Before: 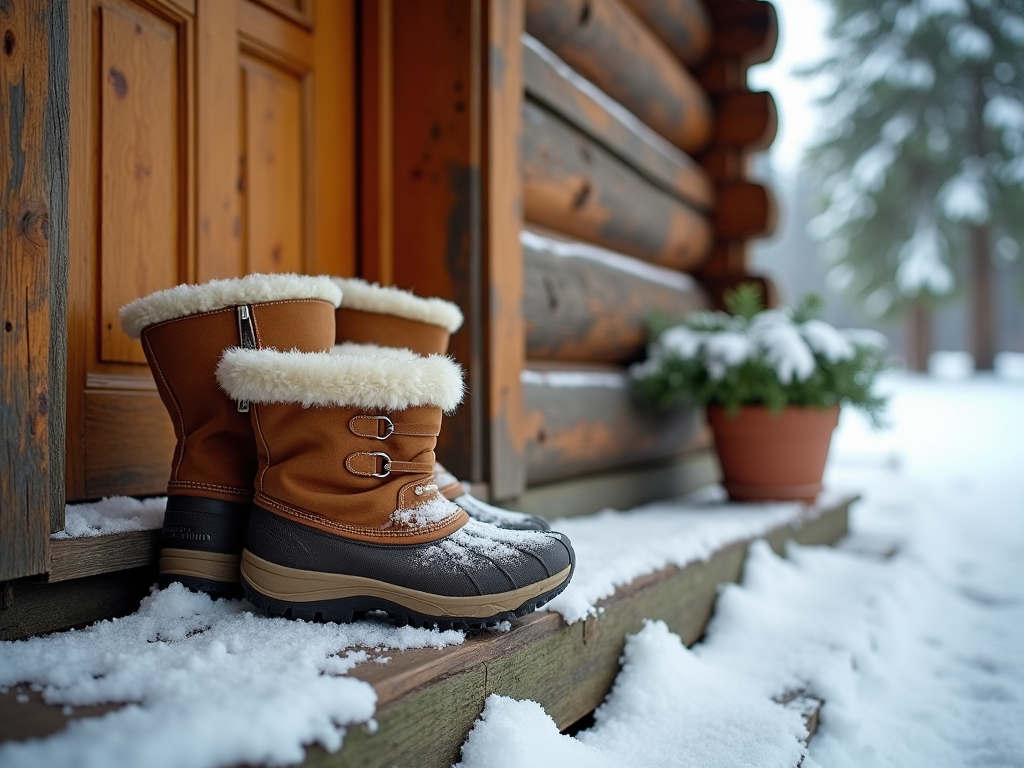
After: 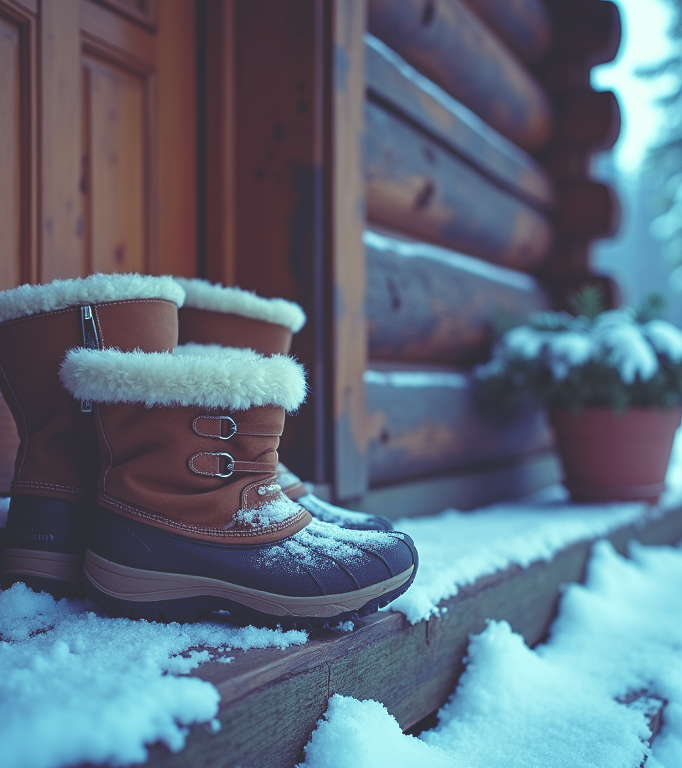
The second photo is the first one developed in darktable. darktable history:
rgb curve: curves: ch0 [(0, 0.186) (0.314, 0.284) (0.576, 0.466) (0.805, 0.691) (0.936, 0.886)]; ch1 [(0, 0.186) (0.314, 0.284) (0.581, 0.534) (0.771, 0.746) (0.936, 0.958)]; ch2 [(0, 0.216) (0.275, 0.39) (1, 1)], mode RGB, independent channels, compensate middle gray true, preserve colors none
crop: left 15.419%, right 17.914%
